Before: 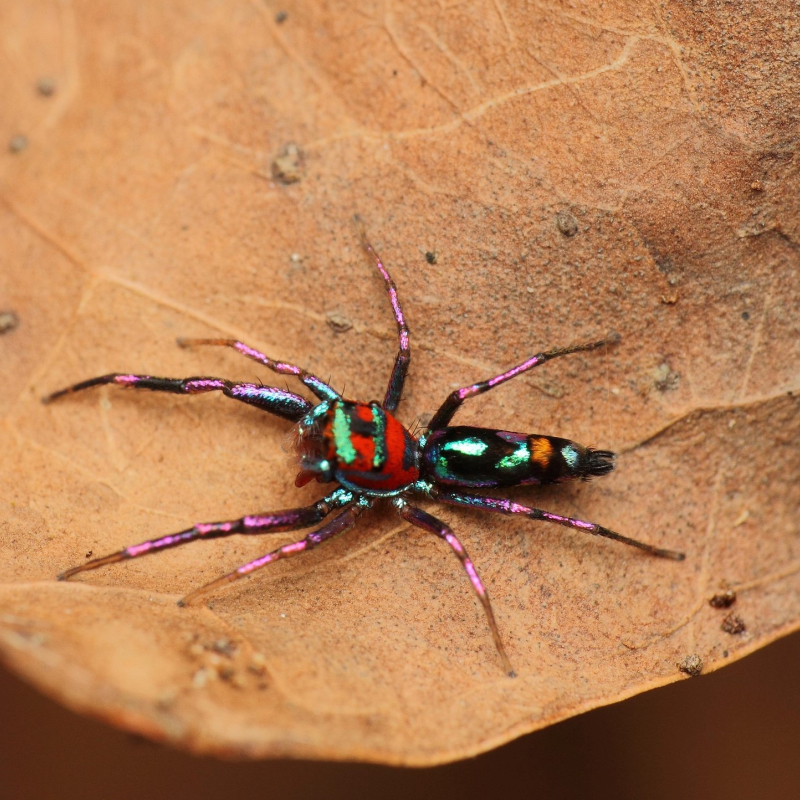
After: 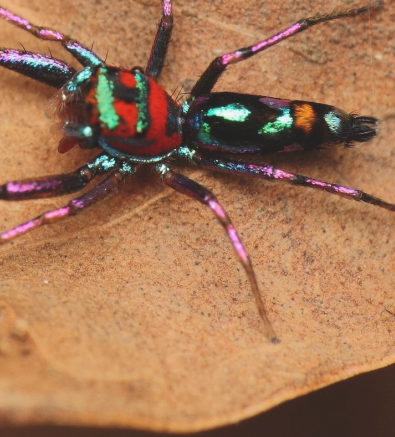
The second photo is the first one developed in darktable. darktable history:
exposure: black level correction -0.015, exposure -0.125 EV, compensate highlight preservation false
crop: left 29.672%, top 41.786%, right 20.851%, bottom 3.487%
